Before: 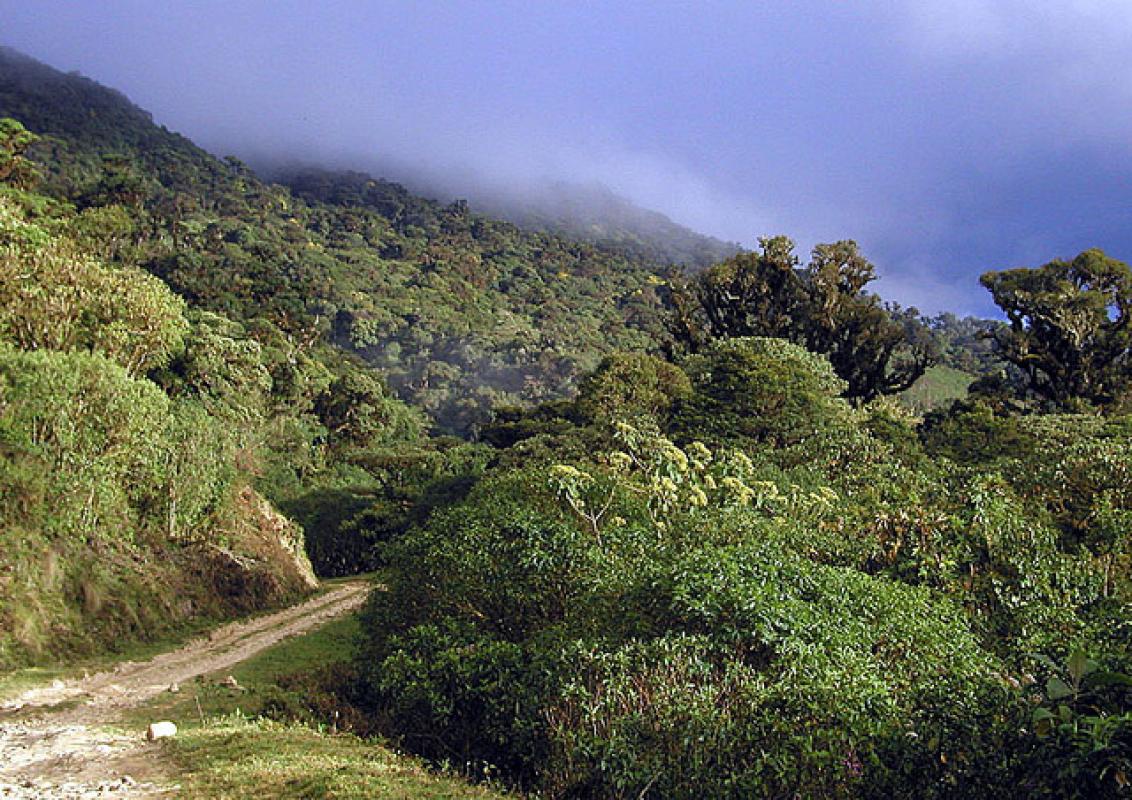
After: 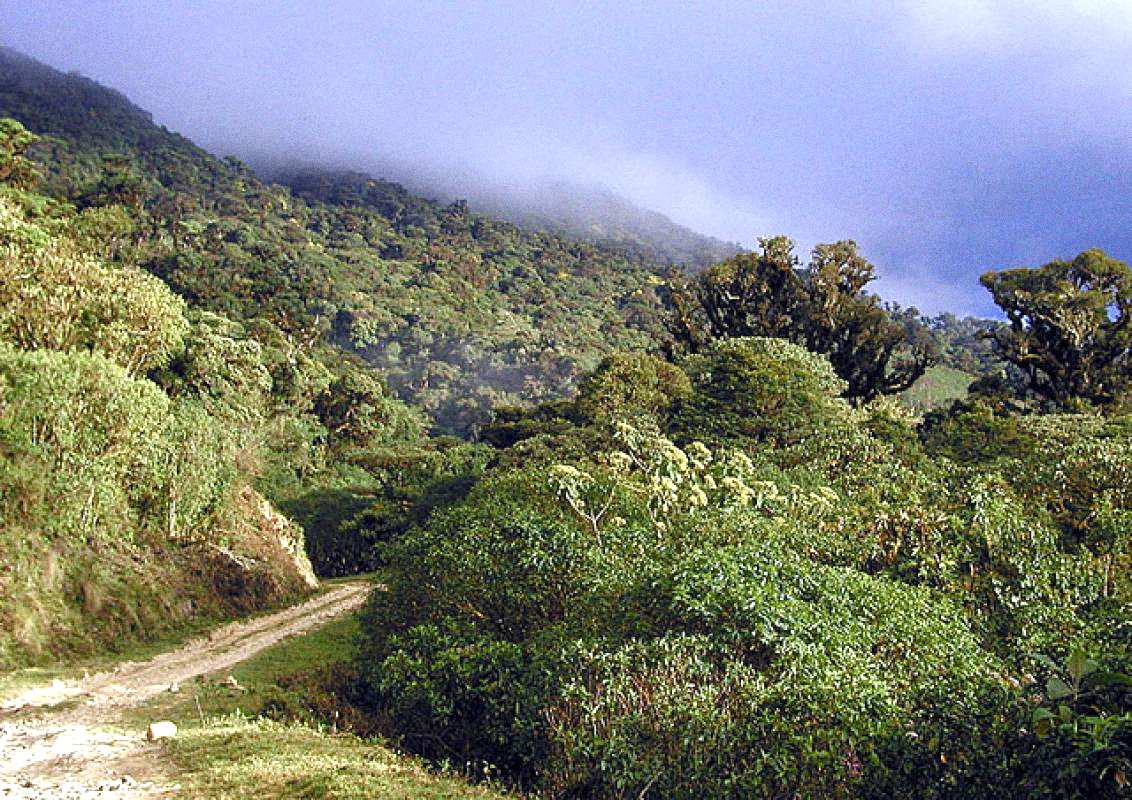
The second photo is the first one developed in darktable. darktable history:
grain: coarseness 9.61 ISO, strength 35.62%
color balance rgb: perceptual saturation grading › global saturation 20%, perceptual saturation grading › highlights -25%, perceptual saturation grading › shadows 25%
tone equalizer: on, module defaults
color contrast: green-magenta contrast 0.84, blue-yellow contrast 0.86
exposure: exposure 0.6 EV, compensate highlight preservation false
